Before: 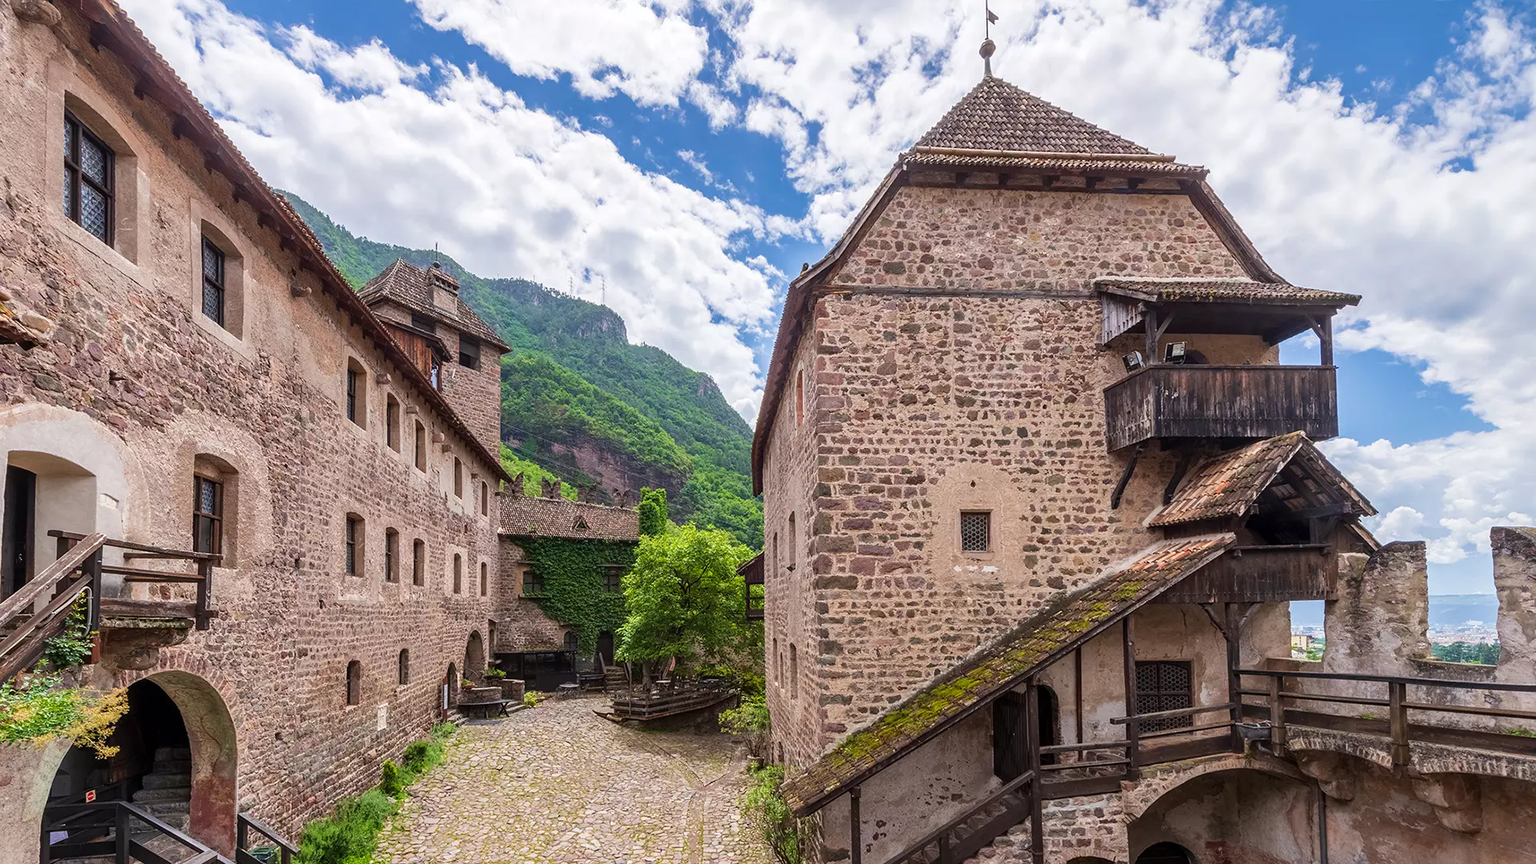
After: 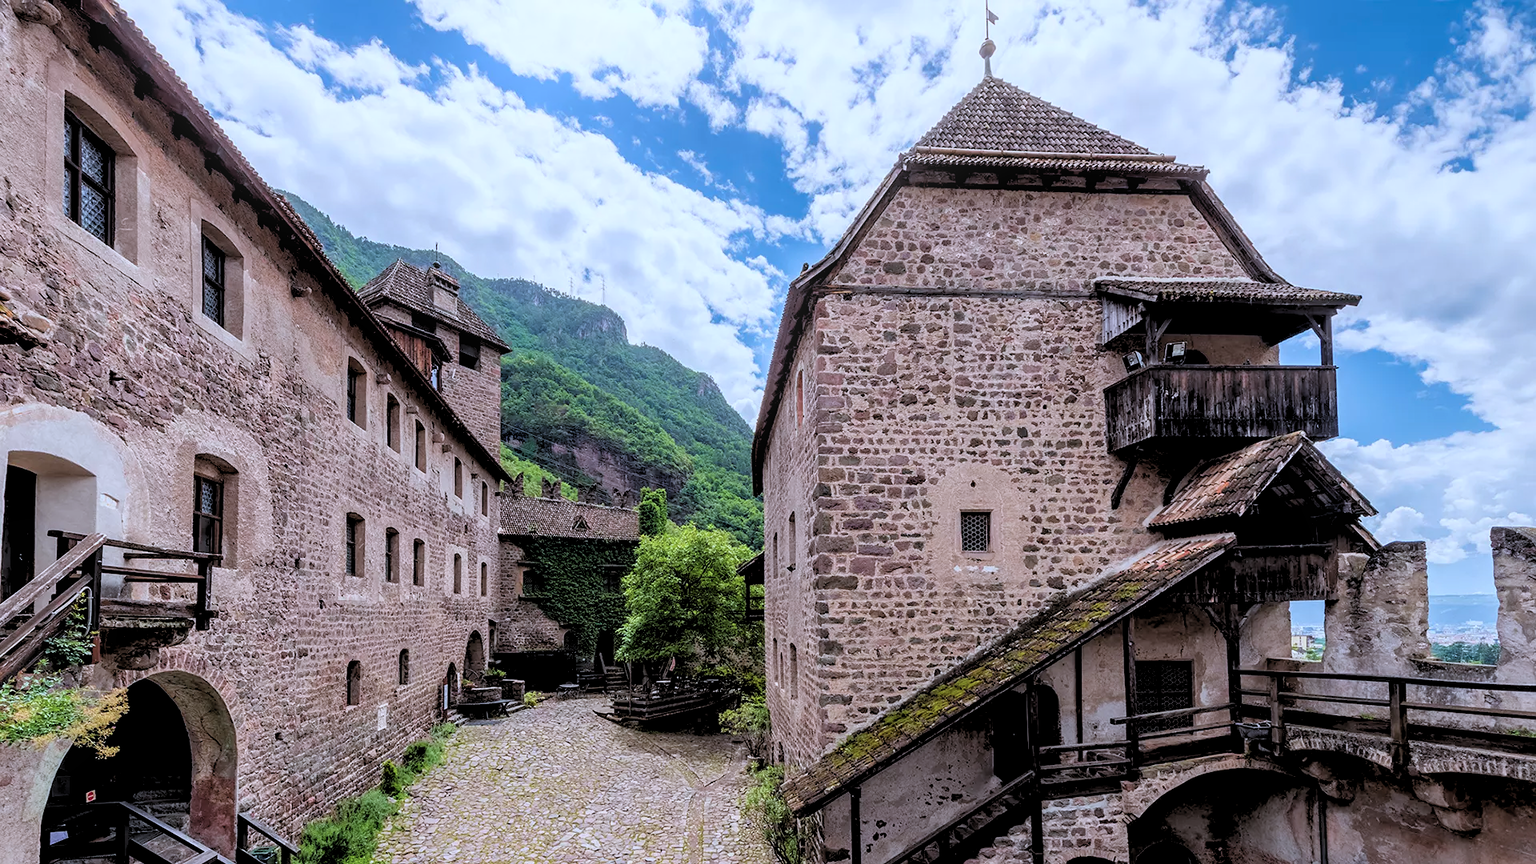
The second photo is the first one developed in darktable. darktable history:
color correction: highlights a* -2.24, highlights b* -18.1
bloom: size 15%, threshold 97%, strength 7%
exposure: black level correction -0.015, exposure -0.125 EV
rgb levels: levels [[0.029, 0.461, 0.922], [0, 0.5, 1], [0, 0.5, 1]]
